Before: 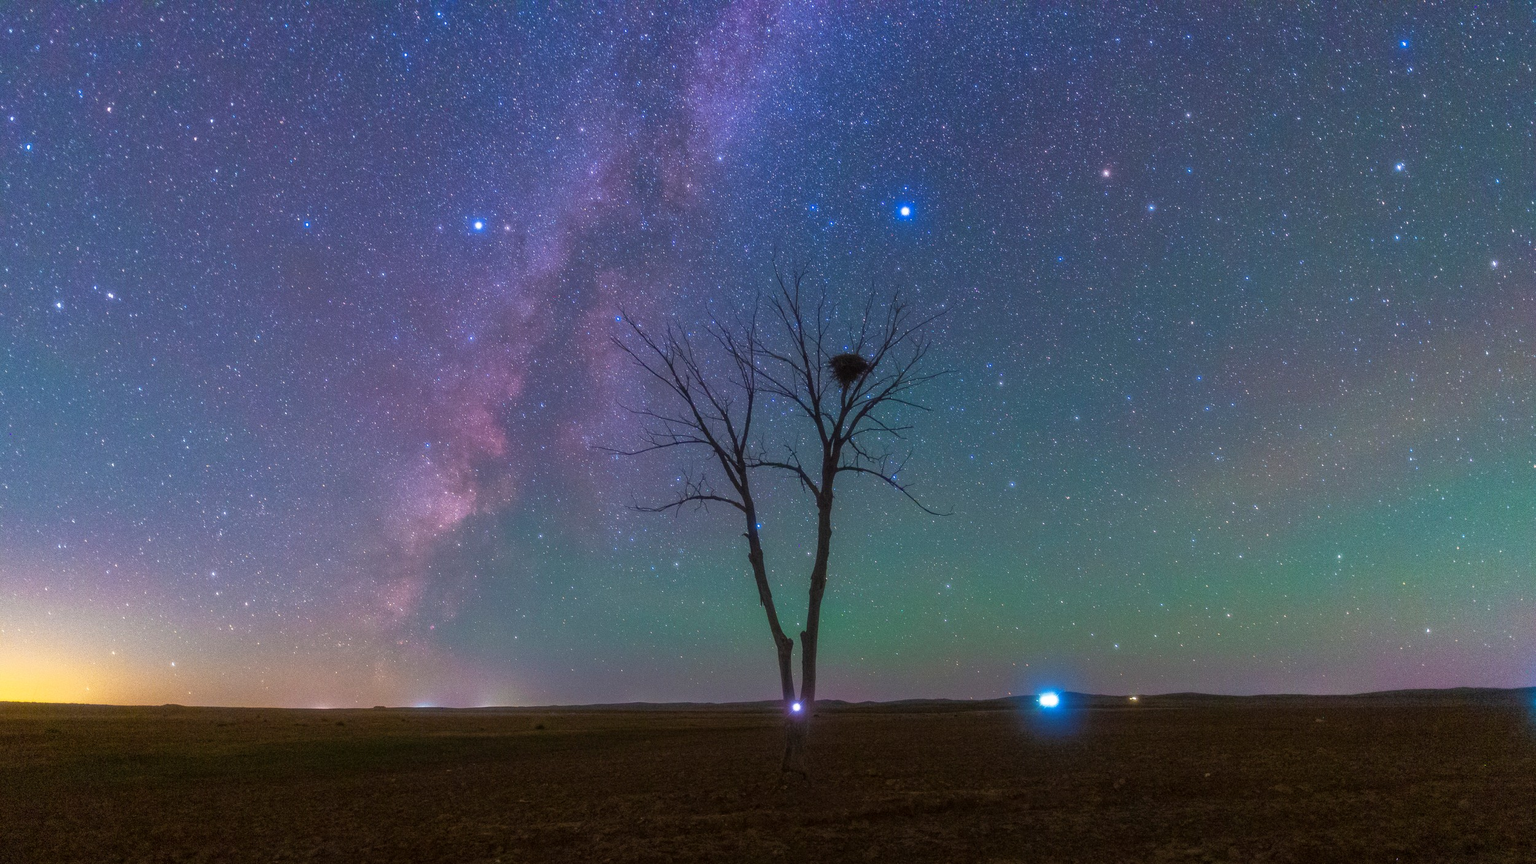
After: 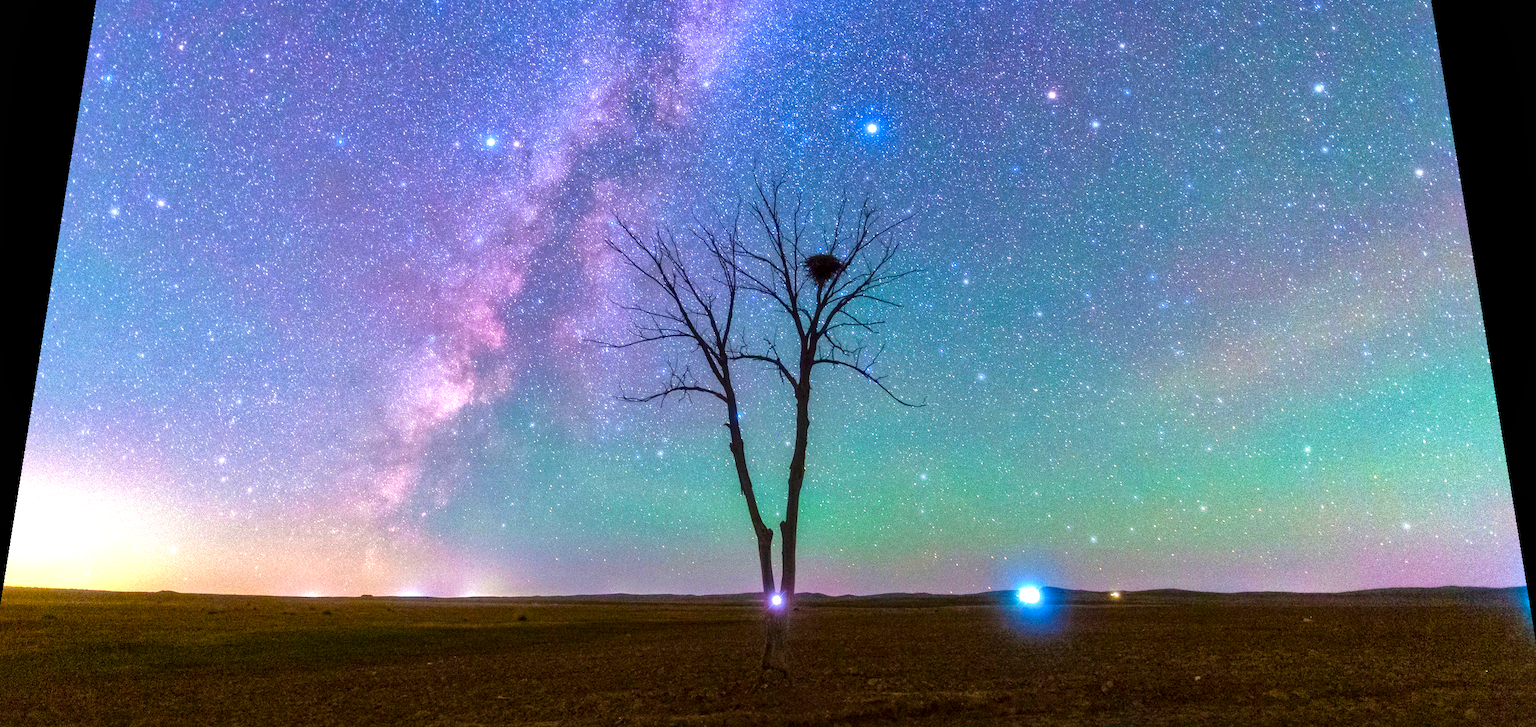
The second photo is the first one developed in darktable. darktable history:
rotate and perspective: rotation 0.128°, lens shift (vertical) -0.181, lens shift (horizontal) -0.044, shear 0.001, automatic cropping off
local contrast: mode bilateral grid, contrast 25, coarseness 60, detail 151%, midtone range 0.2
exposure: black level correction 0, exposure 1 EV, compensate highlight preservation false
white balance: red 1, blue 1
velvia: on, module defaults
crop: left 1.507%, top 6.147%, right 1.379%, bottom 6.637%
tone equalizer: -8 EV -0.417 EV, -7 EV -0.389 EV, -6 EV -0.333 EV, -5 EV -0.222 EV, -3 EV 0.222 EV, -2 EV 0.333 EV, -1 EV 0.389 EV, +0 EV 0.417 EV, edges refinement/feathering 500, mask exposure compensation -1.57 EV, preserve details no
color balance rgb: perceptual saturation grading › global saturation 20%, perceptual saturation grading › highlights -25%, perceptual saturation grading › shadows 50%
